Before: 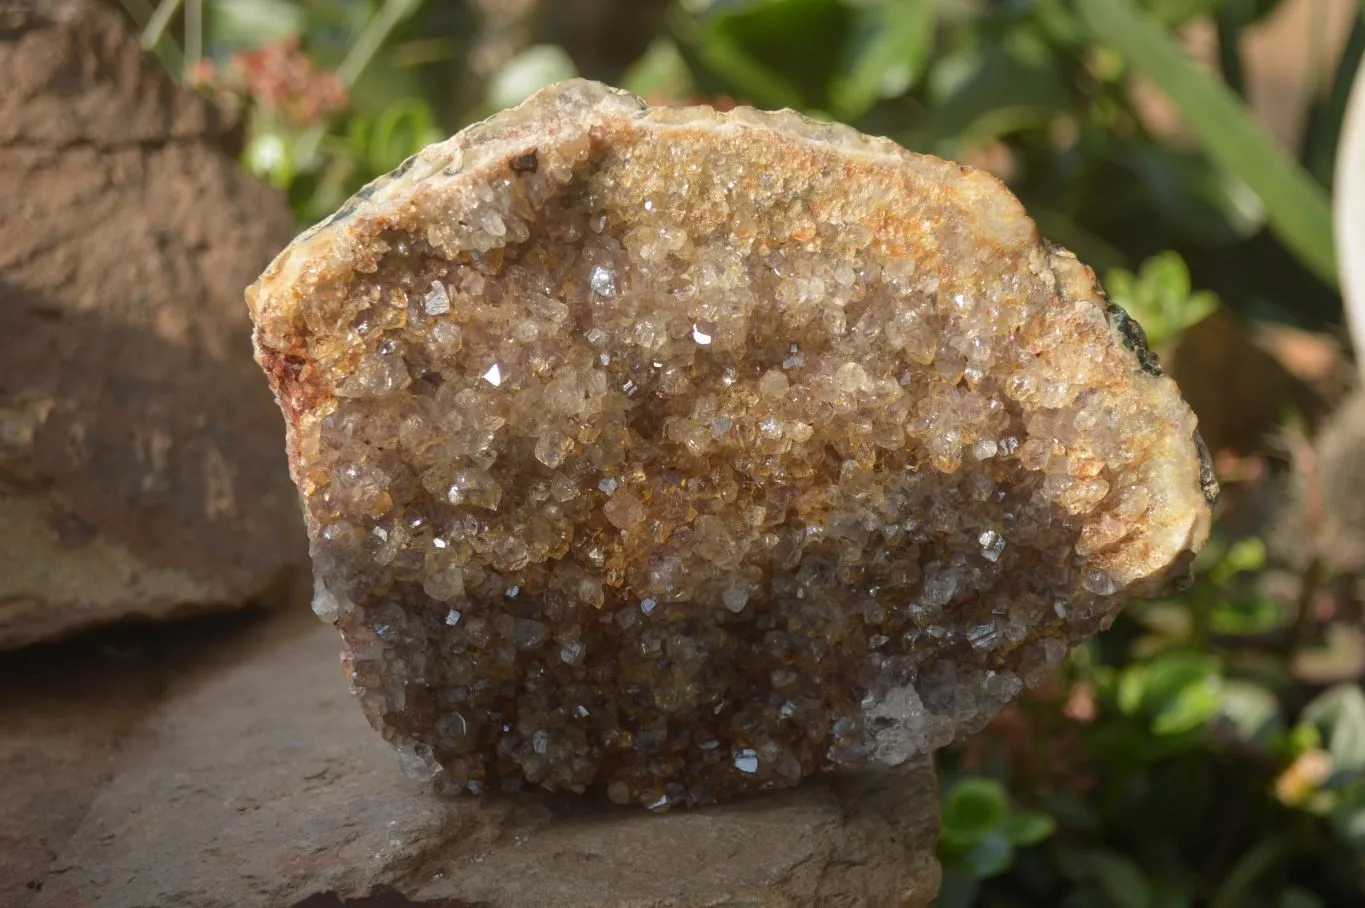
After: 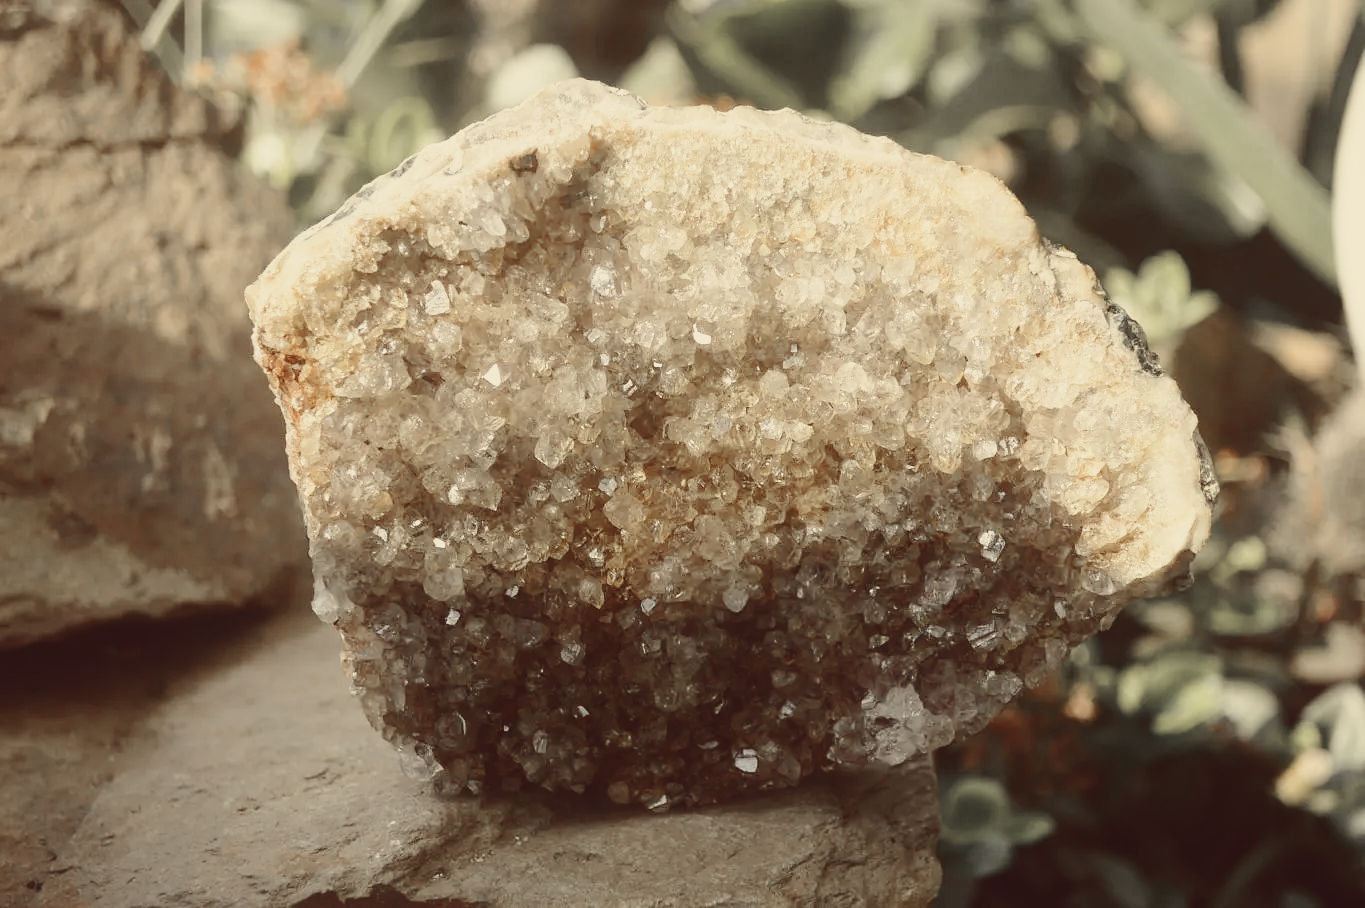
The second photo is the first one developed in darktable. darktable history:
contrast equalizer: y [[0.46, 0.454, 0.451, 0.451, 0.455, 0.46], [0.5 ×6], [0.5 ×6], [0 ×6], [0 ×6]]
sharpen: radius 1
base curve: curves: ch0 [(0, 0) (0.028, 0.03) (0.121, 0.232) (0.46, 0.748) (0.859, 0.968) (1, 1)], preserve colors none
contrast brightness saturation: contrast -0.26, saturation -0.43
tone curve: curves: ch0 [(0, 0) (0.195, 0.109) (0.751, 0.848) (1, 1)], color space Lab, linked channels, preserve colors none
color correction: highlights a* -0.482, highlights b* 40, shadows a* 9.8, shadows b* -0.161
color zones: curves: ch1 [(0, 0.708) (0.088, 0.648) (0.245, 0.187) (0.429, 0.326) (0.571, 0.498) (0.714, 0.5) (0.857, 0.5) (1, 0.708)]
